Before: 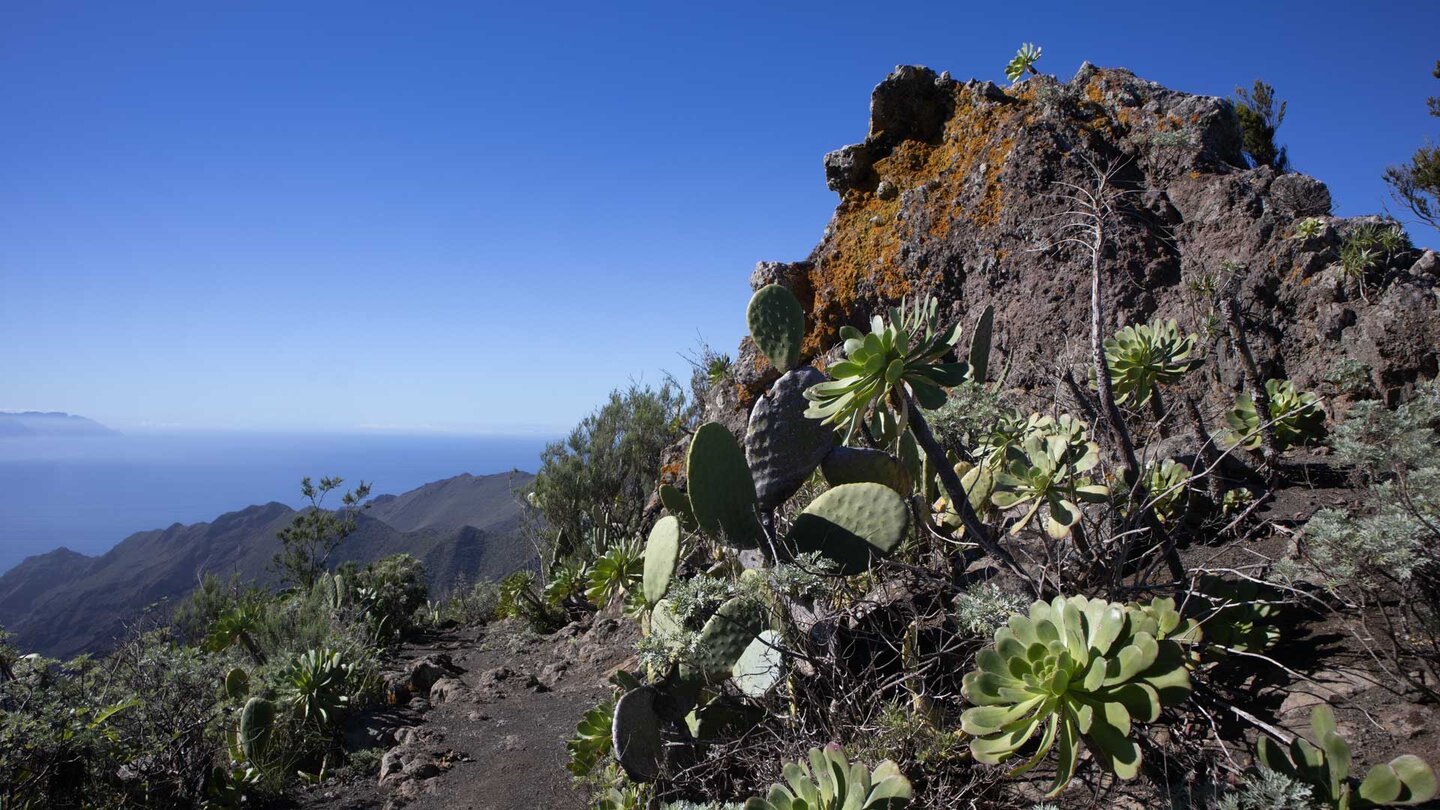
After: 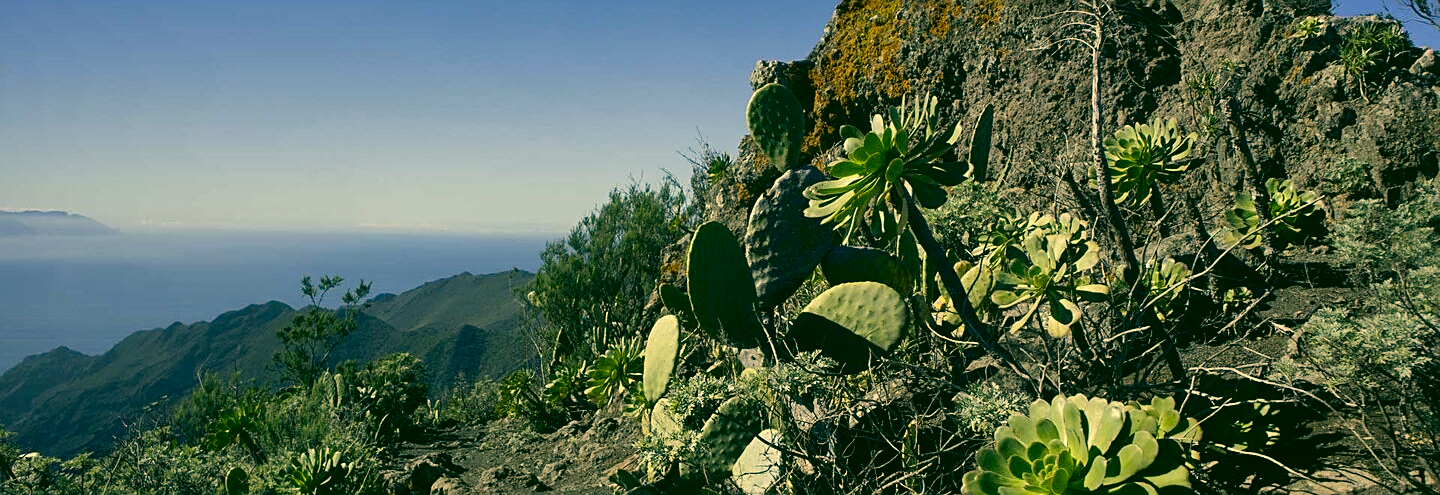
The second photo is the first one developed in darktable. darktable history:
crop and rotate: top 24.891%, bottom 13.931%
shadows and highlights: low approximation 0.01, soften with gaussian
sharpen: on, module defaults
contrast brightness saturation: brightness -0.087
levels: gray 50.89%
color correction: highlights a* 5.63, highlights b* 33.07, shadows a* -25.18, shadows b* 3.73
